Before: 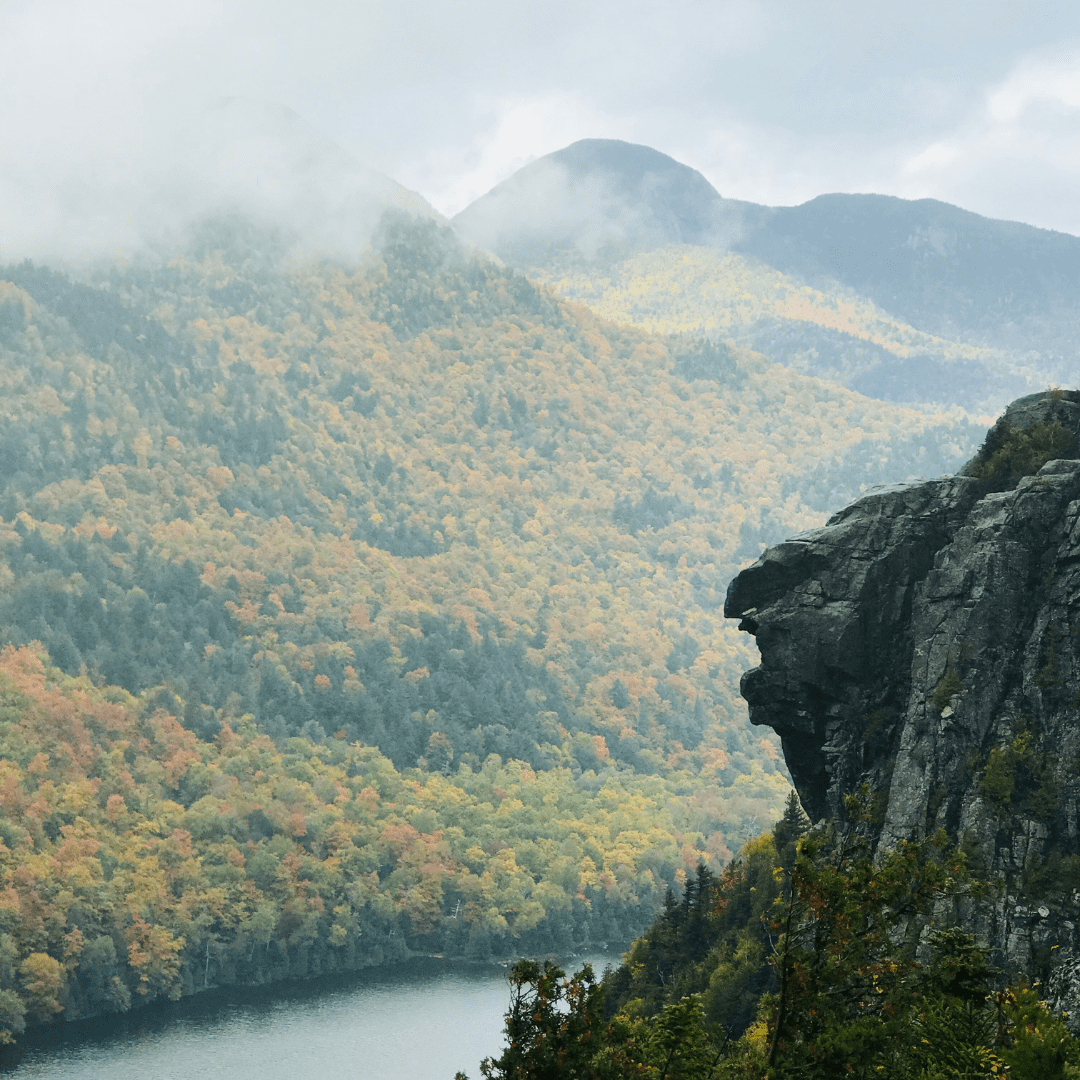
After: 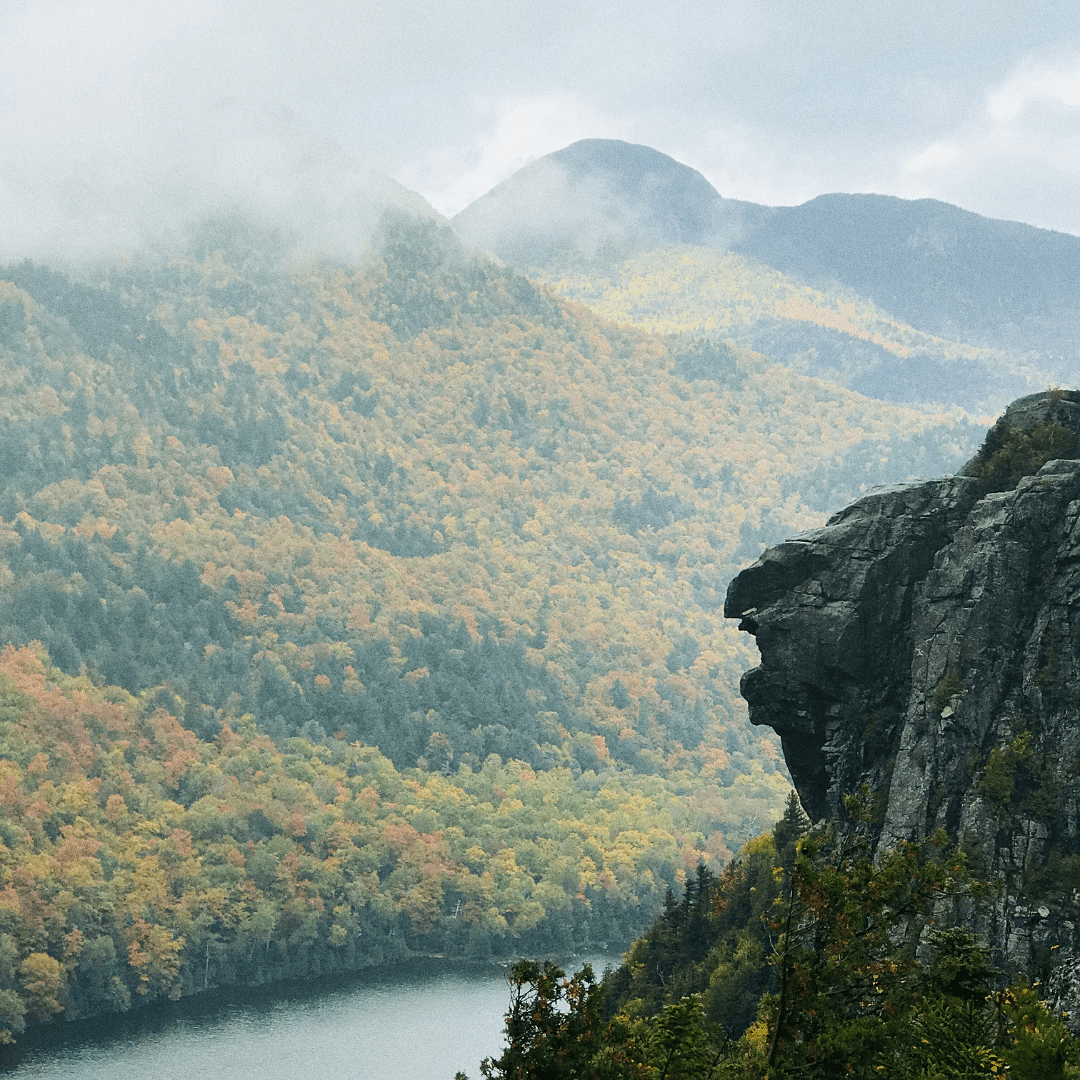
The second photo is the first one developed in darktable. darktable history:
grain: strength 26%
sharpen: radius 1.272, amount 0.305, threshold 0
